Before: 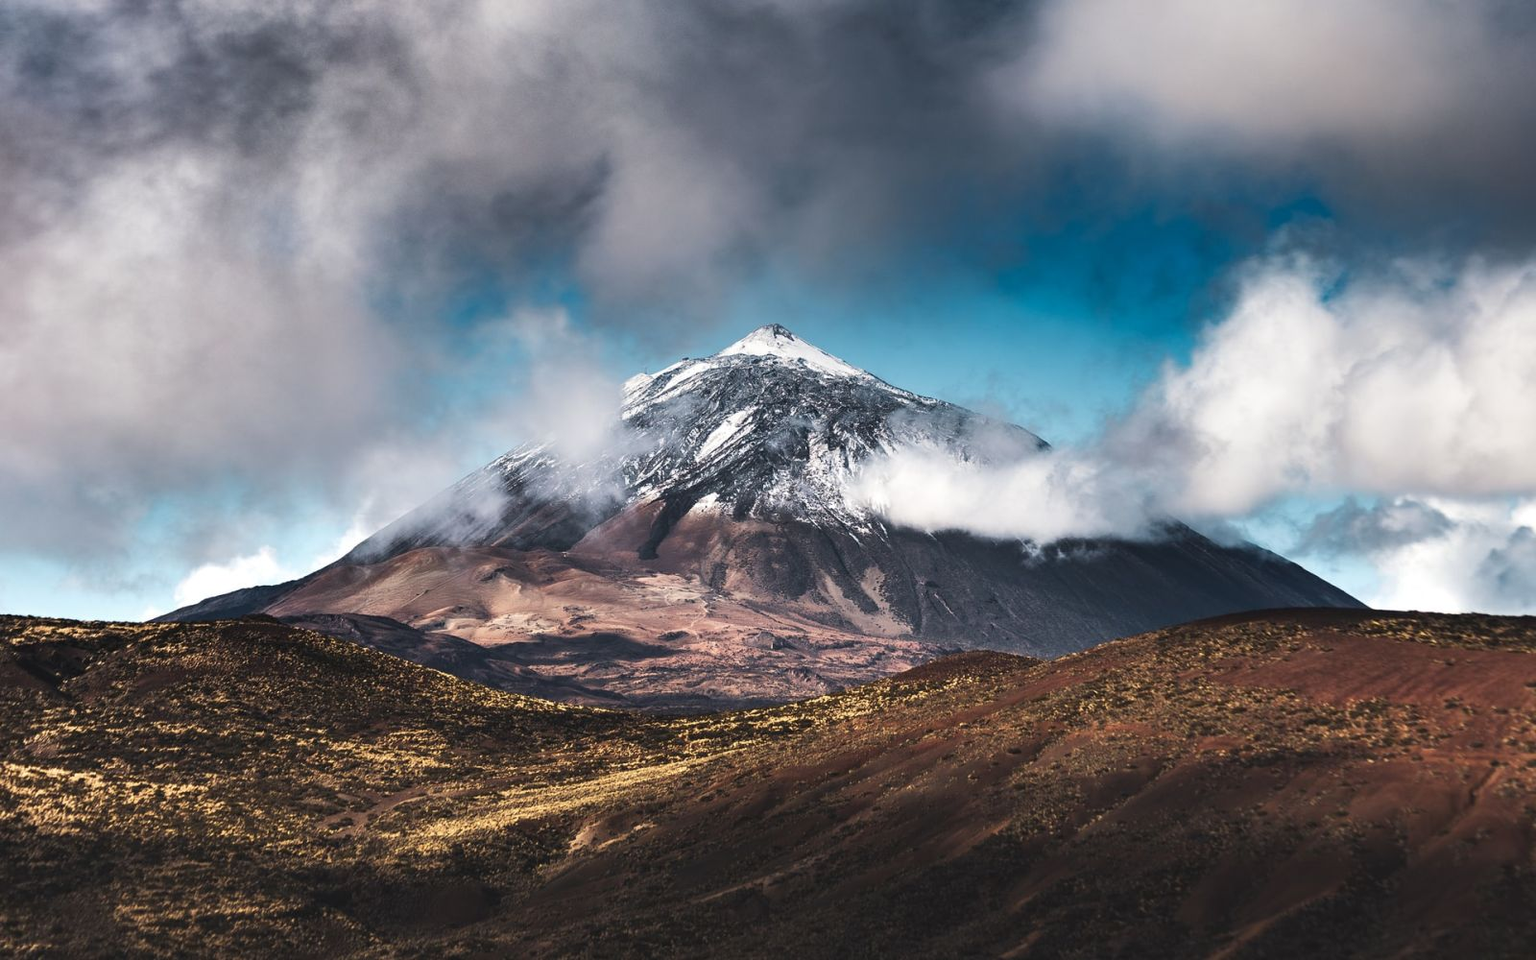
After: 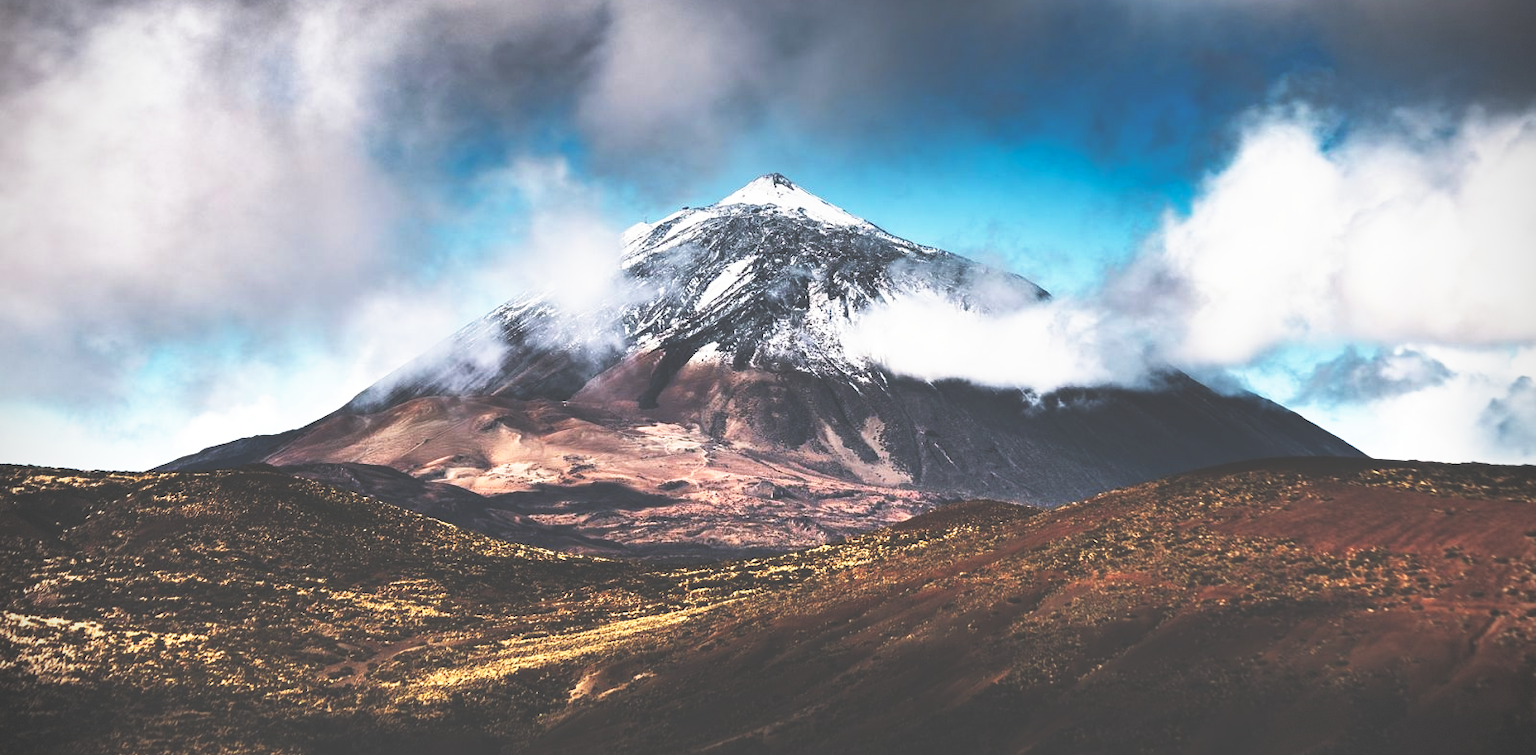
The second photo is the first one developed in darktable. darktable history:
vignetting: dithering 8-bit output, unbound false
base curve: curves: ch0 [(0, 0.036) (0.007, 0.037) (0.604, 0.887) (1, 1)], preserve colors none
exposure: black level correction -0.028, compensate highlight preservation false
crop and rotate: top 15.774%, bottom 5.506%
